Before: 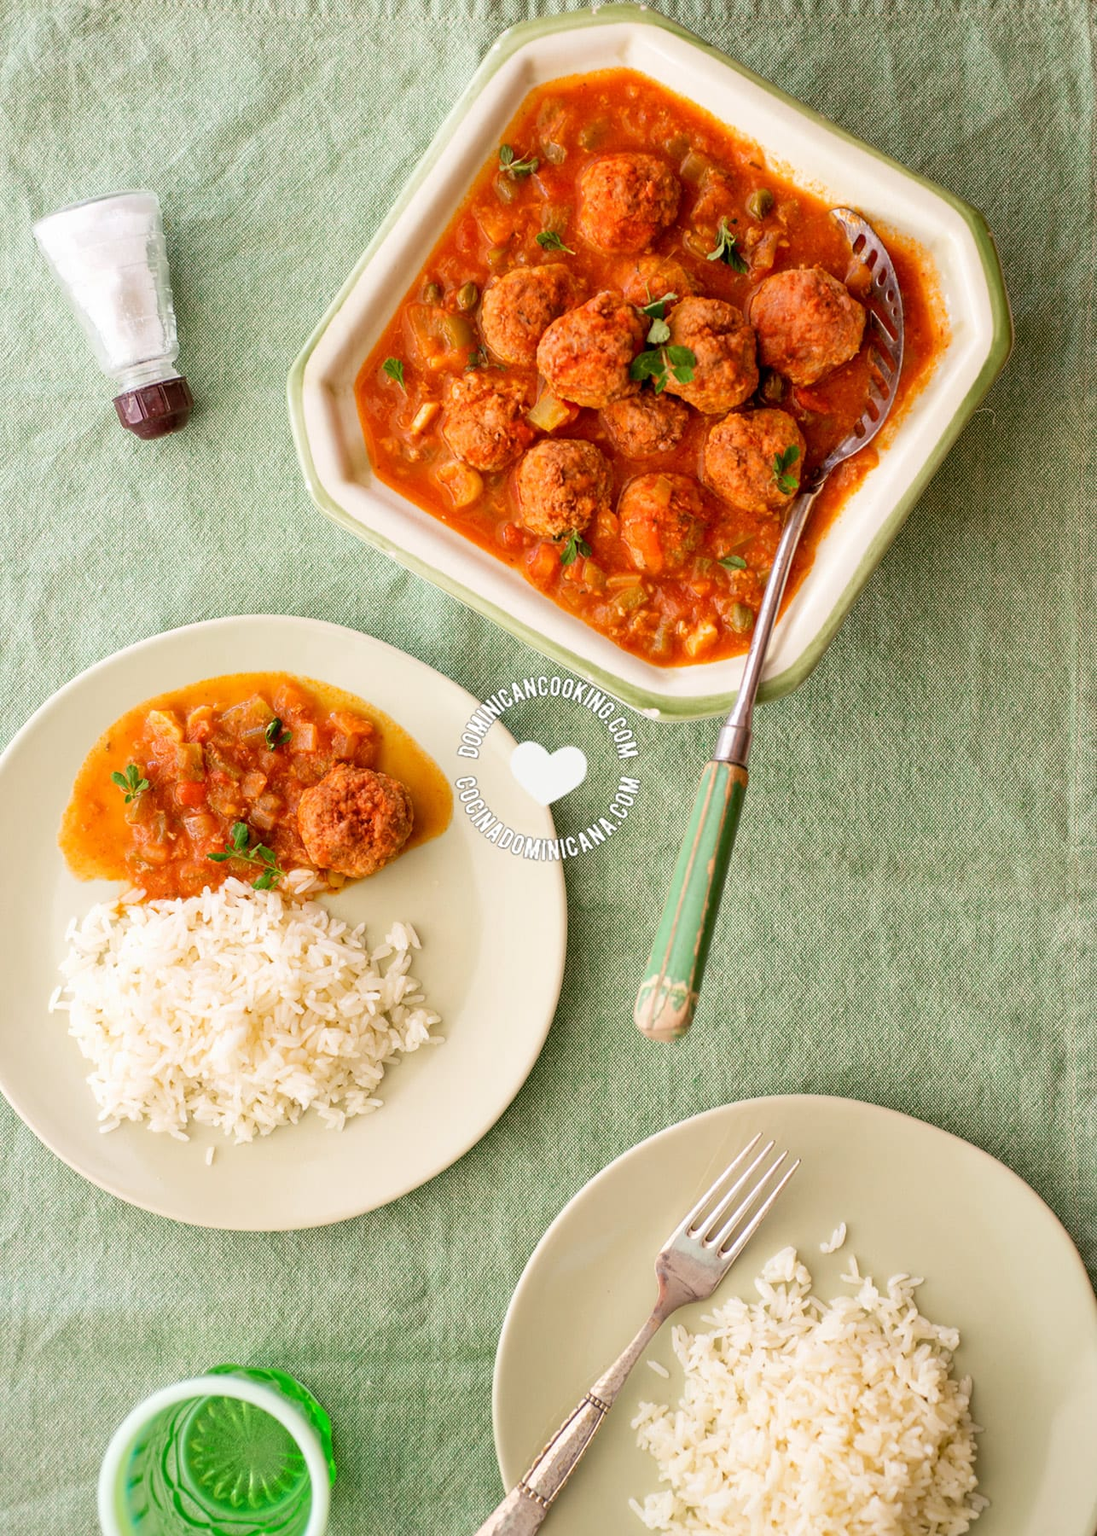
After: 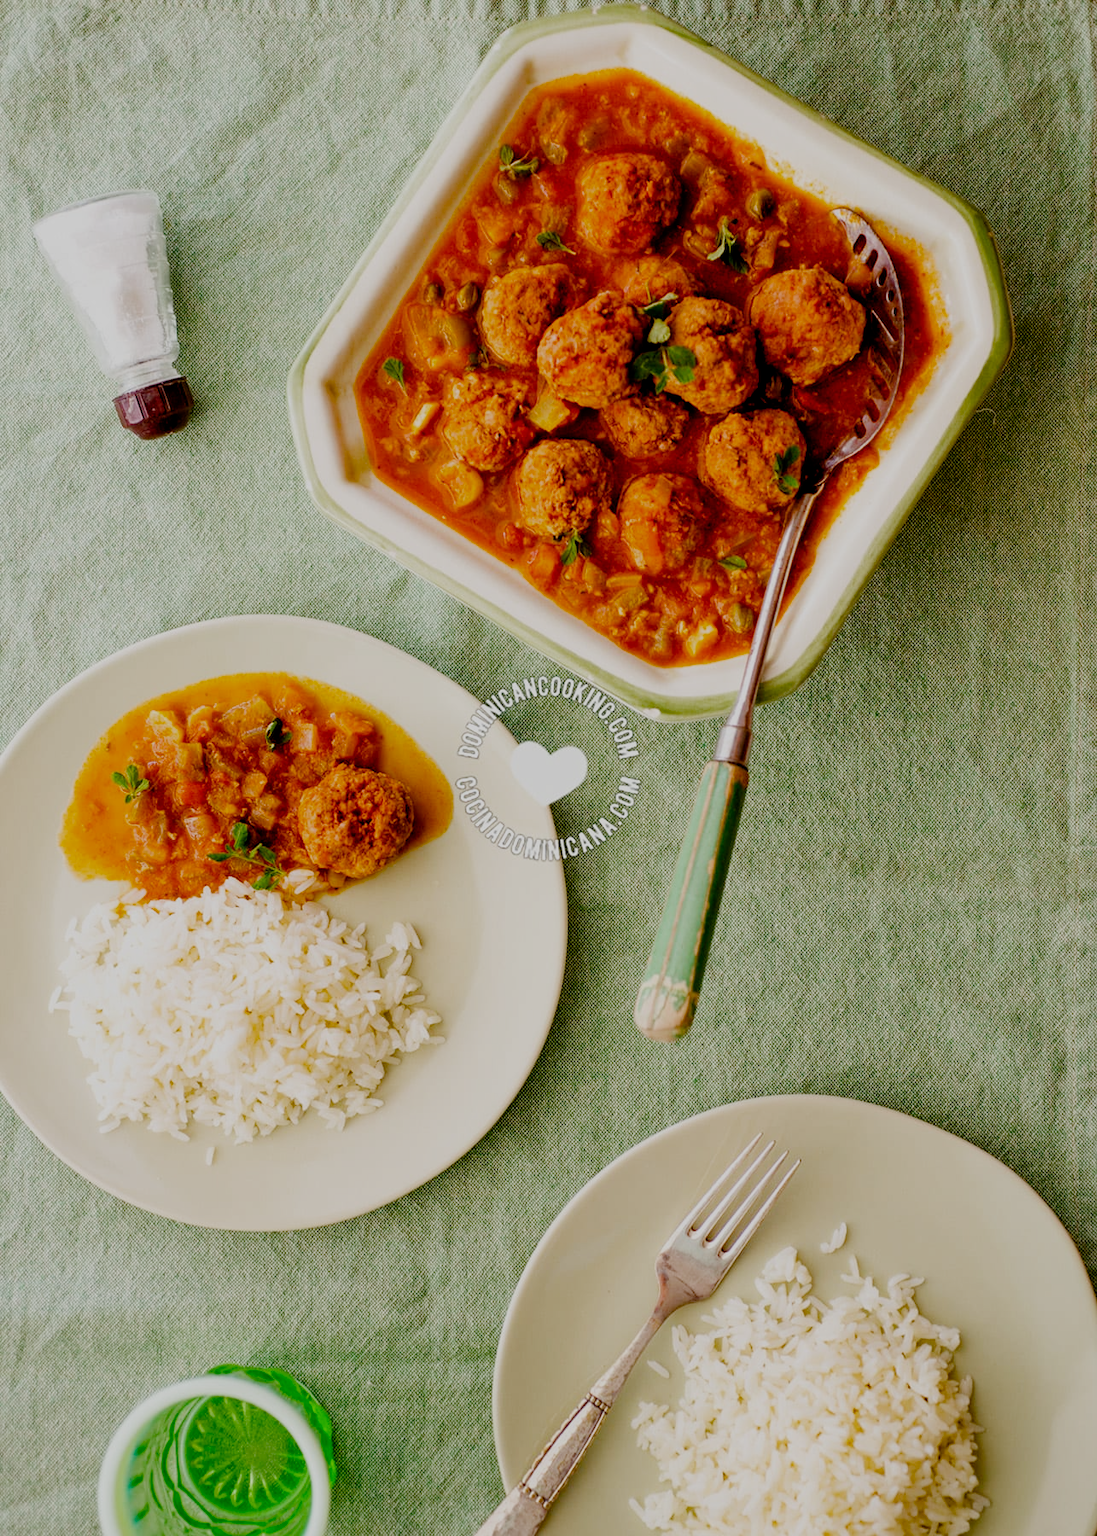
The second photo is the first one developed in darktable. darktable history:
filmic rgb: middle gray luminance 30%, black relative exposure -9 EV, white relative exposure 7 EV, threshold 6 EV, target black luminance 0%, hardness 2.94, latitude 2.04%, contrast 0.963, highlights saturation mix 5%, shadows ↔ highlights balance 12.16%, add noise in highlights 0, preserve chrominance no, color science v3 (2019), use custom middle-gray values true, iterations of high-quality reconstruction 0, contrast in highlights soft, enable highlight reconstruction true
color balance rgb: perceptual saturation grading › mid-tones 6.33%, perceptual saturation grading › shadows 72.44%, perceptual brilliance grading › highlights 11.59%, contrast 5.05%
